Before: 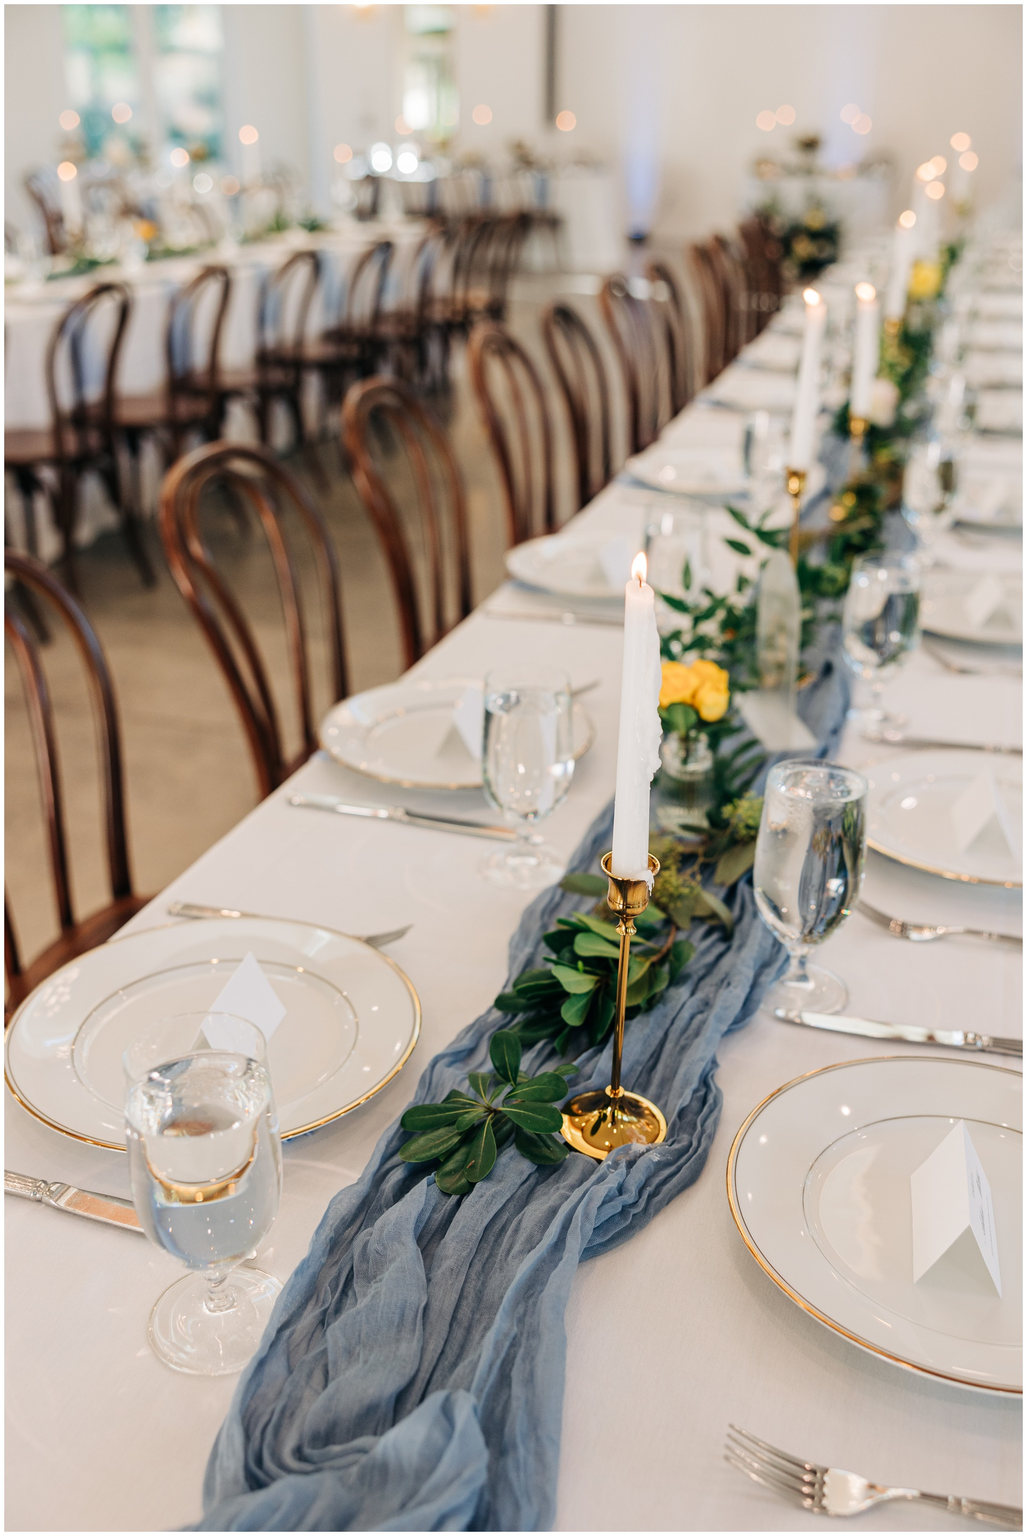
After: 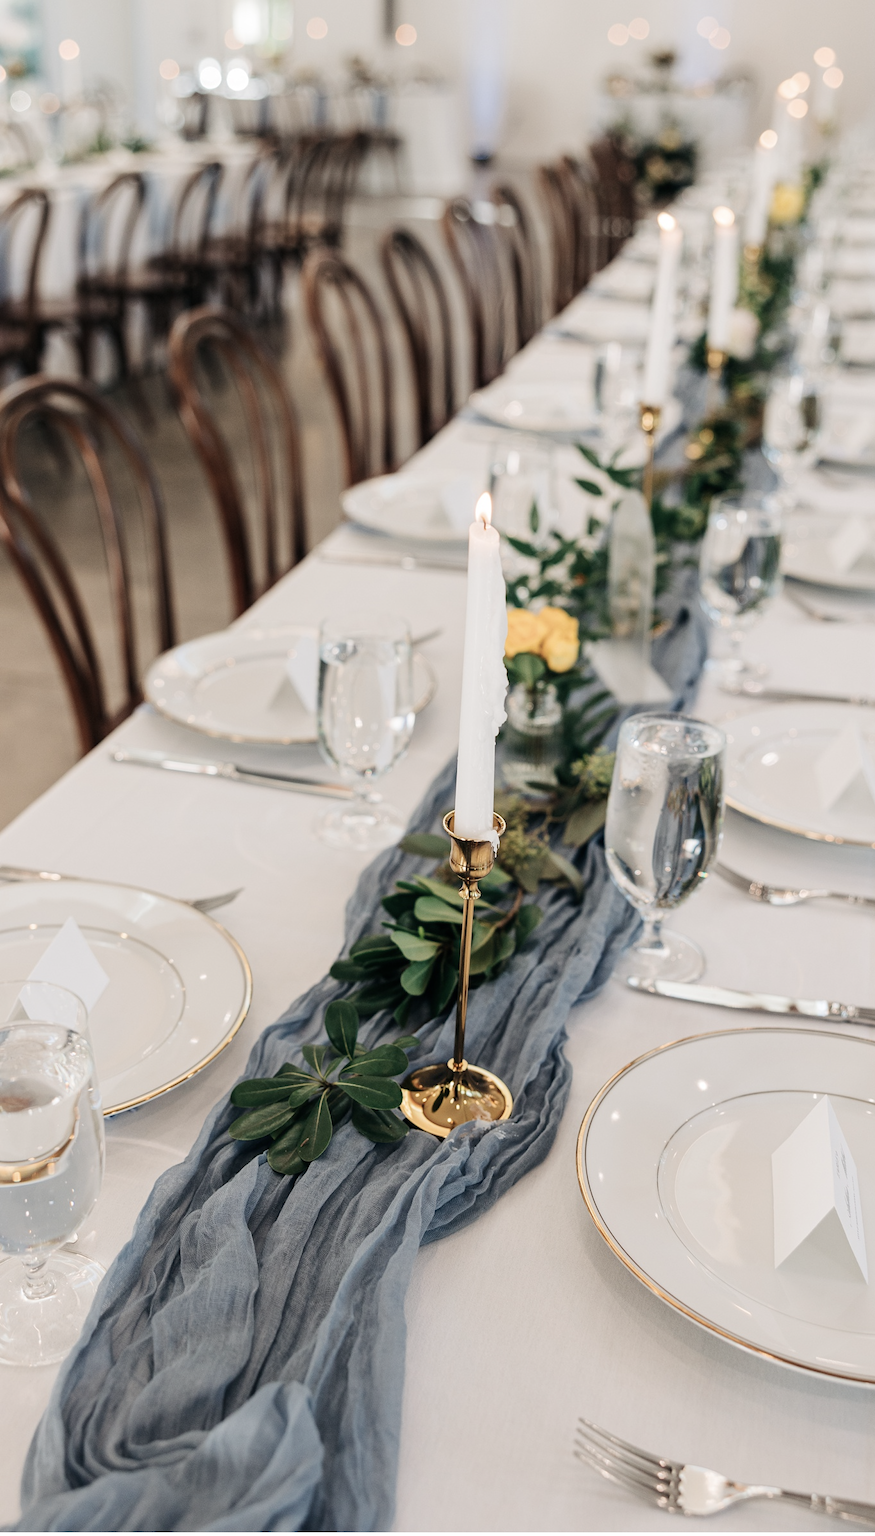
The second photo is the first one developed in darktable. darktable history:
crop and rotate: left 17.959%, top 5.771%, right 1.742%
contrast brightness saturation: contrast 0.1, saturation -0.36
